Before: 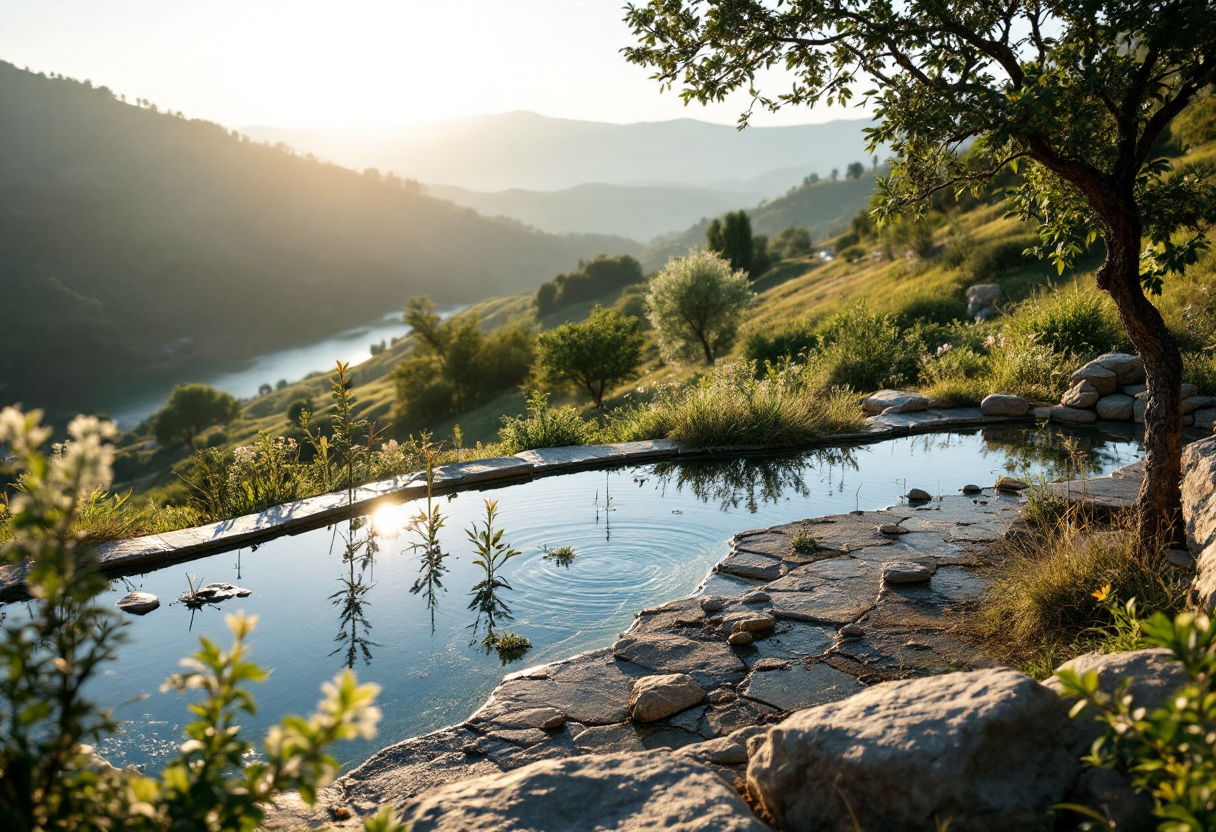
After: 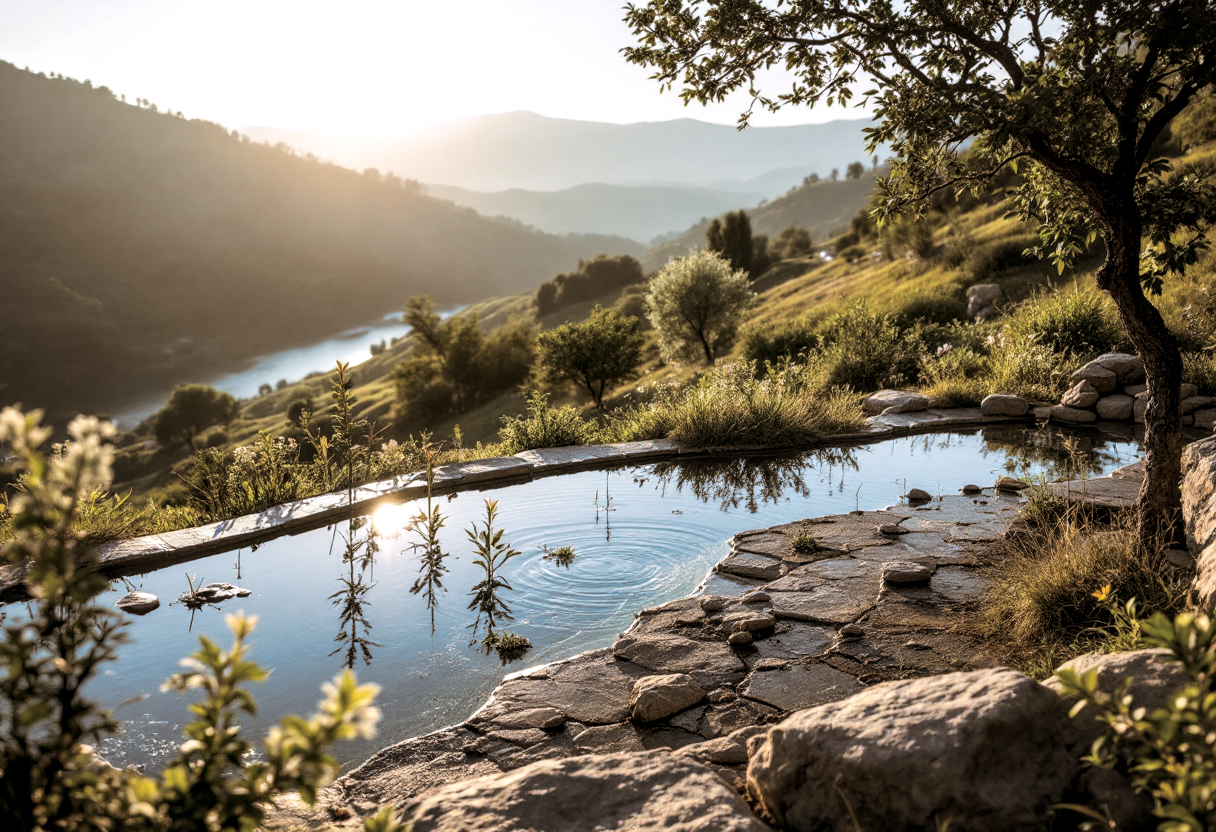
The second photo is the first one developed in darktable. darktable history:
local contrast: detail 130%
split-toning: shadows › hue 32.4°, shadows › saturation 0.51, highlights › hue 180°, highlights › saturation 0, balance -60.17, compress 55.19%
white balance: red 1.009, blue 1.027
